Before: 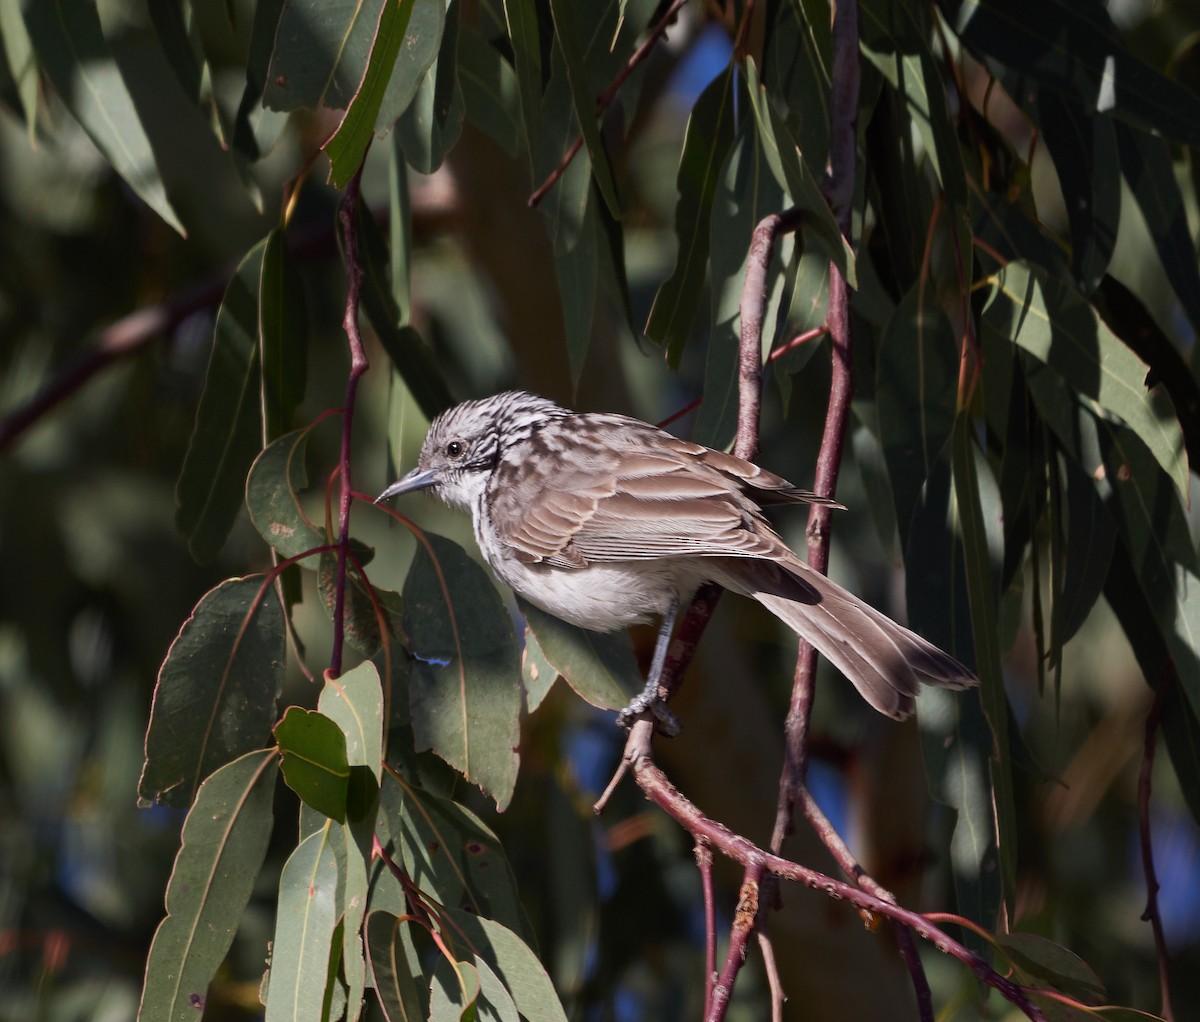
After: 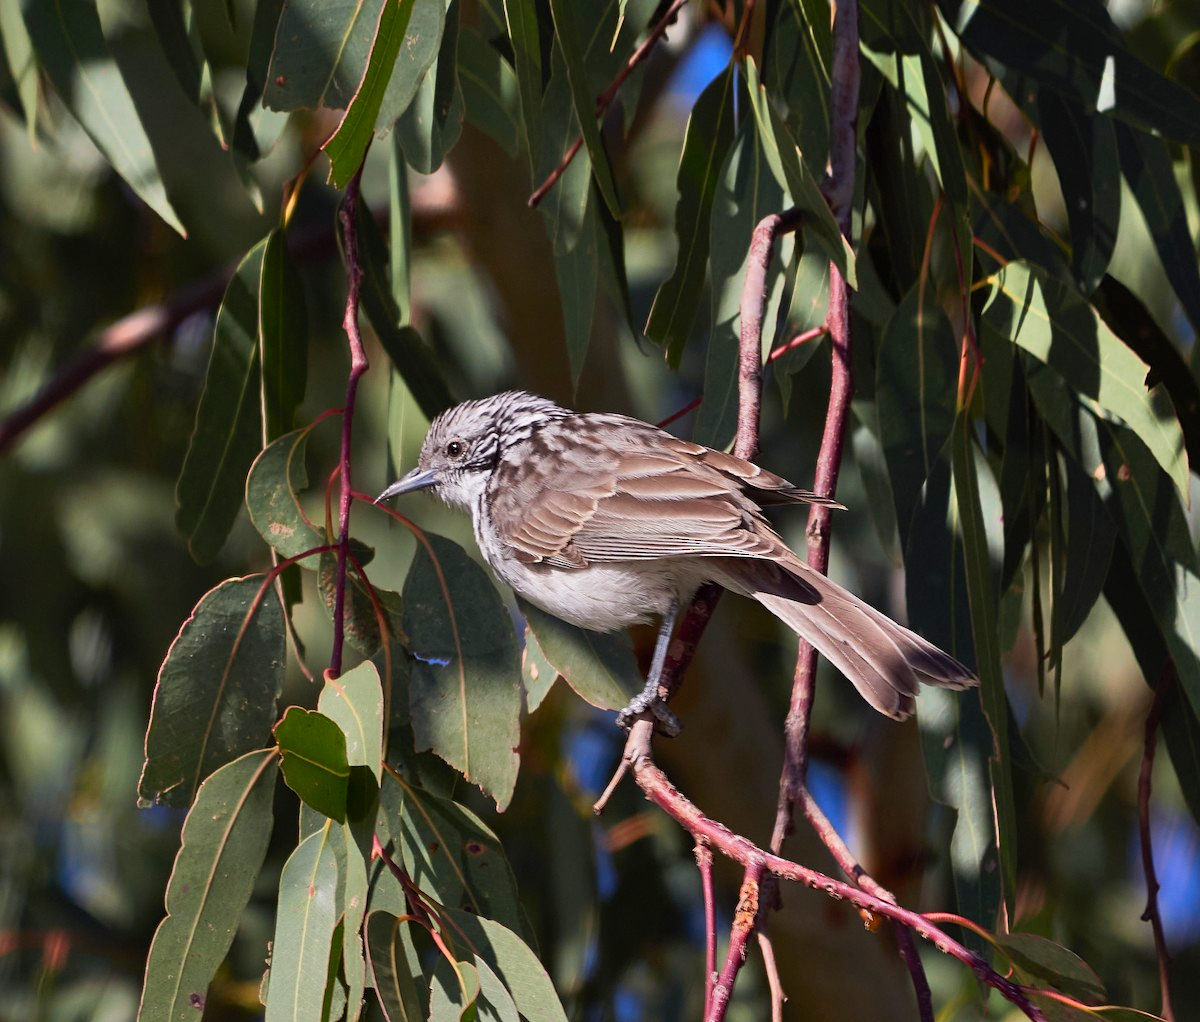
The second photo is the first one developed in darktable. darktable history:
color zones: curves: ch1 [(0.25, 0.61) (0.75, 0.248)]
sharpen: amount 0.204
shadows and highlights: low approximation 0.01, soften with gaussian
